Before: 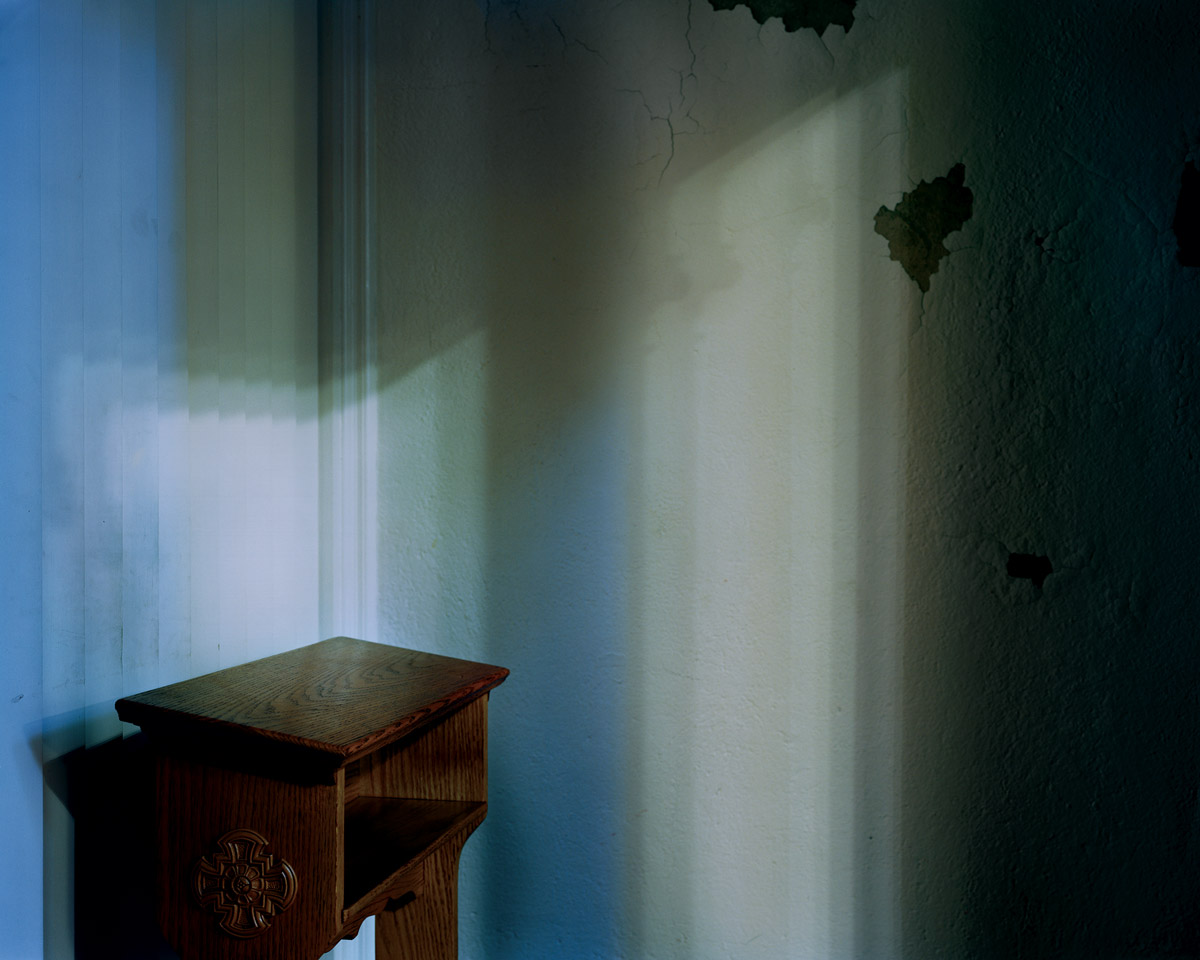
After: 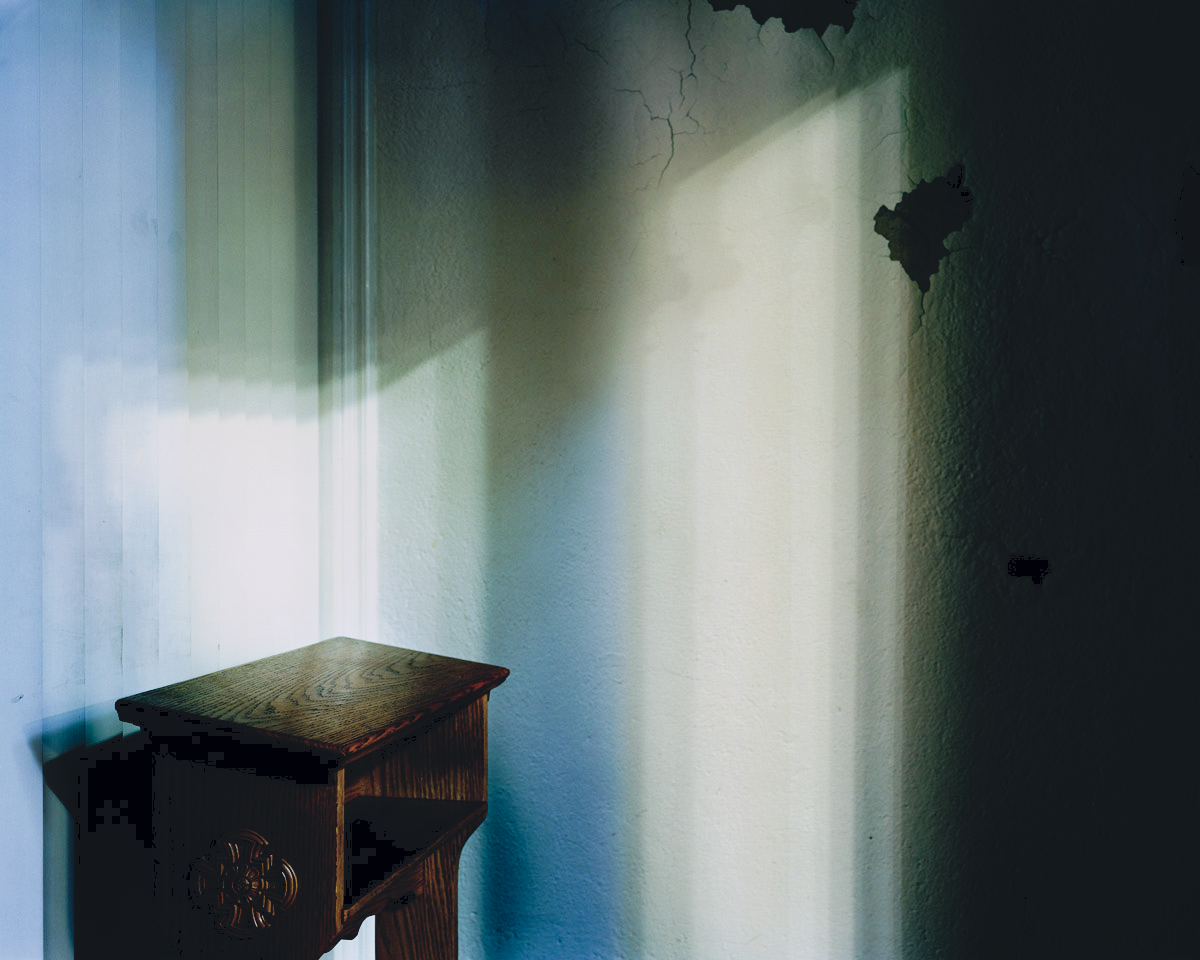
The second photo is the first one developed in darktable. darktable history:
color correction: highlights a* 2.89, highlights b* 5.01, shadows a* -1.98, shadows b* -4.87, saturation 0.791
tone curve: curves: ch0 [(0, 0) (0.003, 0.075) (0.011, 0.079) (0.025, 0.079) (0.044, 0.082) (0.069, 0.085) (0.1, 0.089) (0.136, 0.096) (0.177, 0.105) (0.224, 0.14) (0.277, 0.202) (0.335, 0.304) (0.399, 0.417) (0.468, 0.521) (0.543, 0.636) (0.623, 0.726) (0.709, 0.801) (0.801, 0.878) (0.898, 0.927) (1, 1)], preserve colors none
contrast brightness saturation: contrast 0.138, brightness 0.216
